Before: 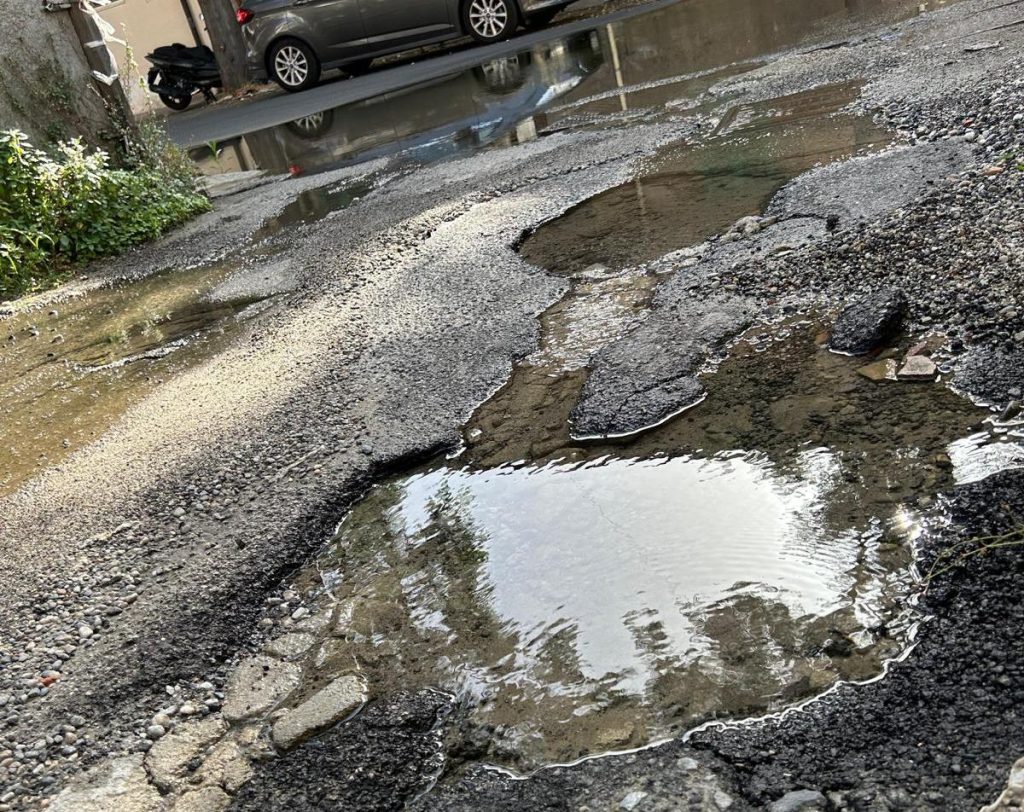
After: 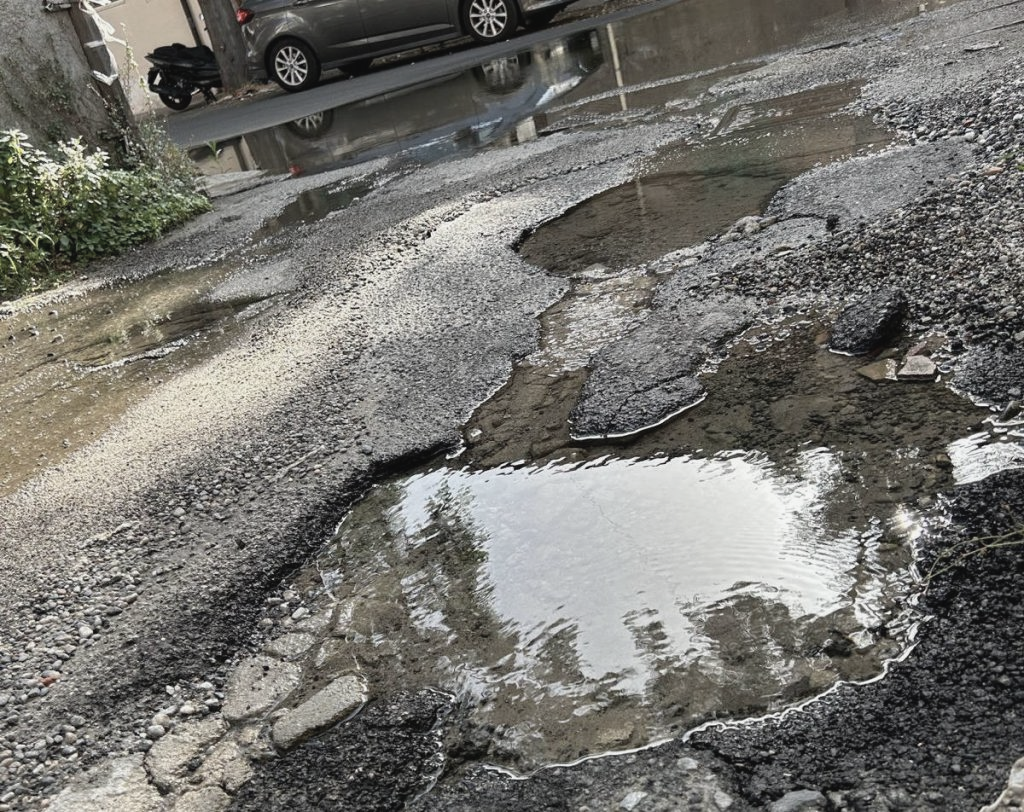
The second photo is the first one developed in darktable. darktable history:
contrast brightness saturation: contrast -0.065, saturation -0.415
